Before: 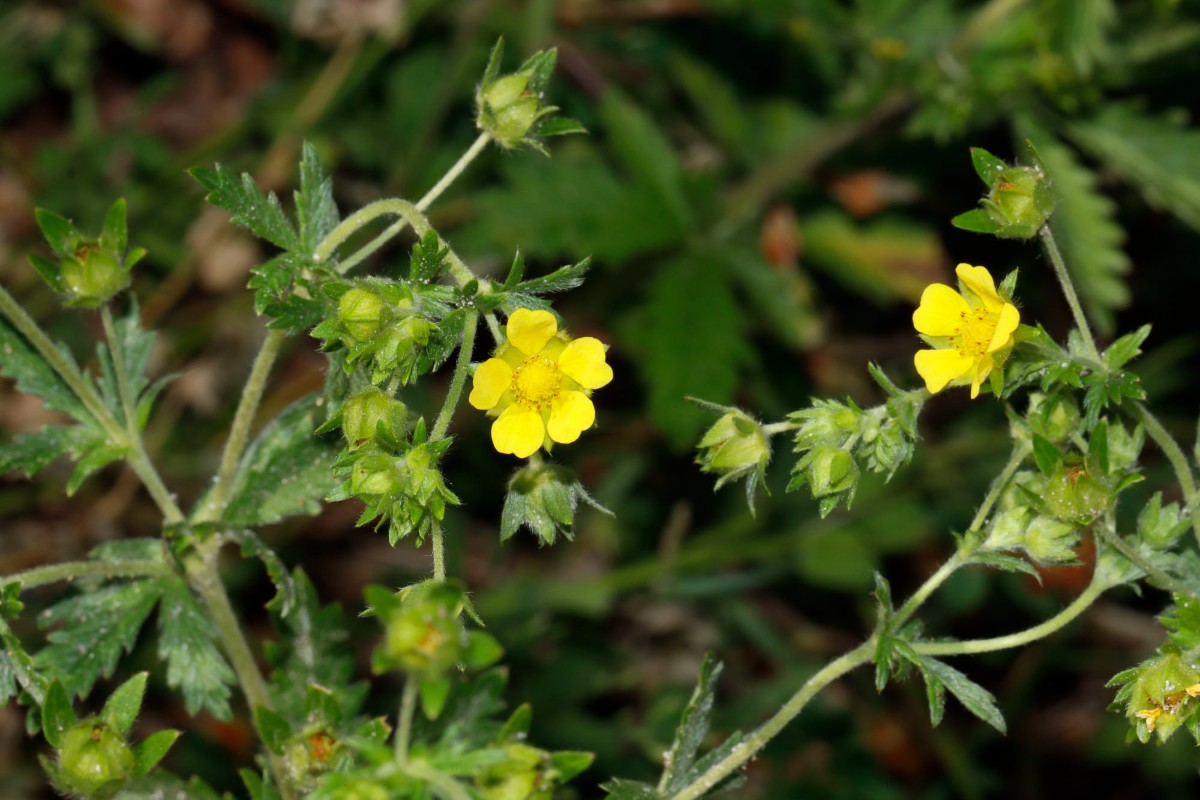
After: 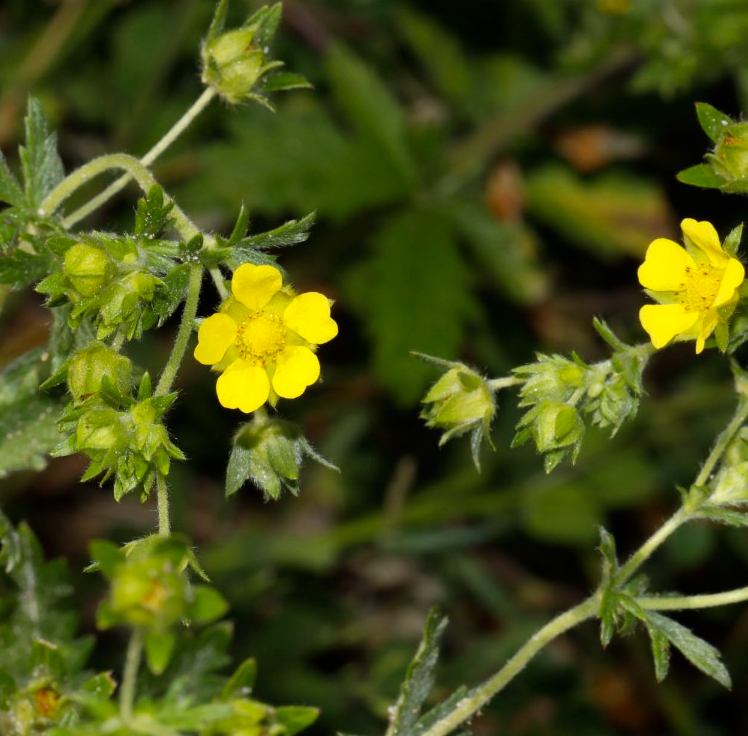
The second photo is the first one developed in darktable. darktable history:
crop and rotate: left 22.918%, top 5.629%, right 14.711%, bottom 2.247%
color contrast: green-magenta contrast 0.8, blue-yellow contrast 1.1, unbound 0
